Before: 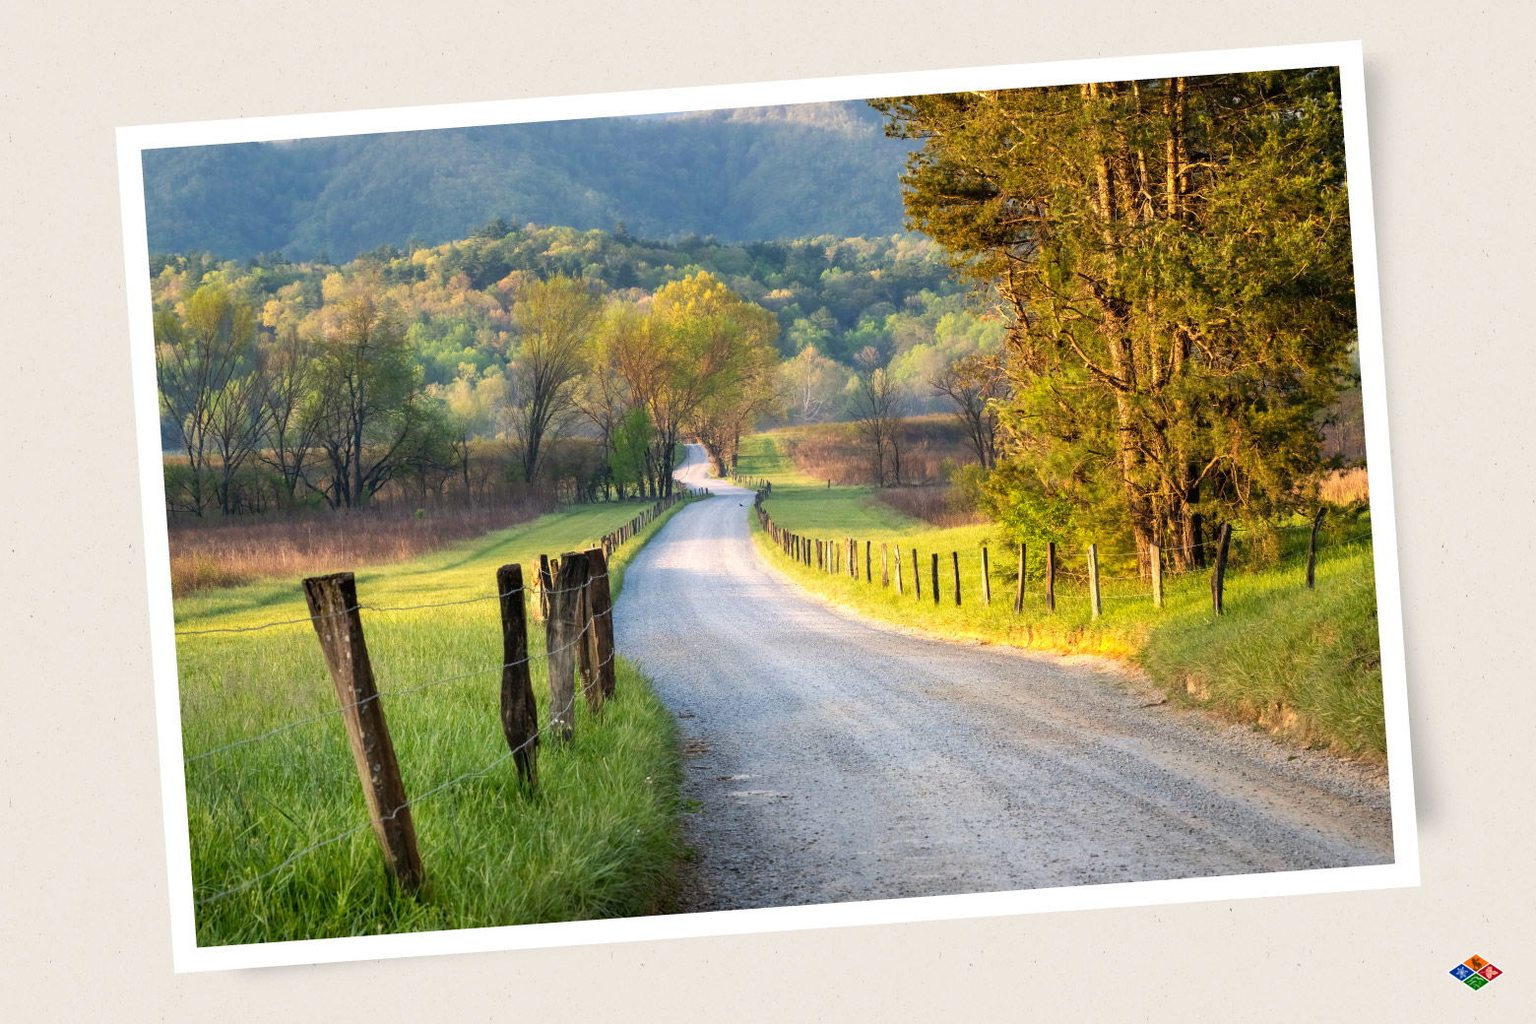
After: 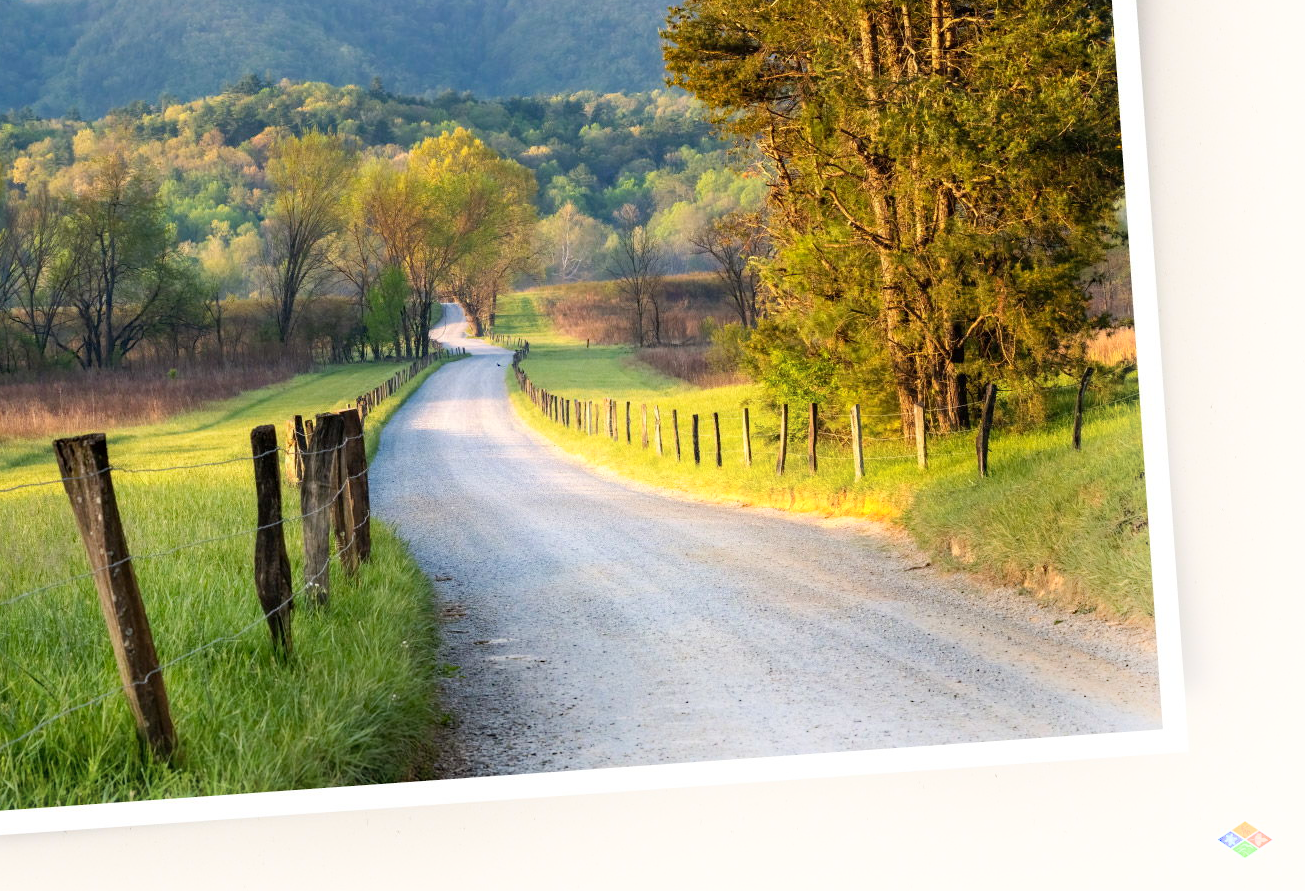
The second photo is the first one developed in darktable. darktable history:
crop: left 16.315%, top 14.246%
haze removal: compatibility mode true, adaptive false
shadows and highlights: shadows -54.3, highlights 86.09, soften with gaussian
